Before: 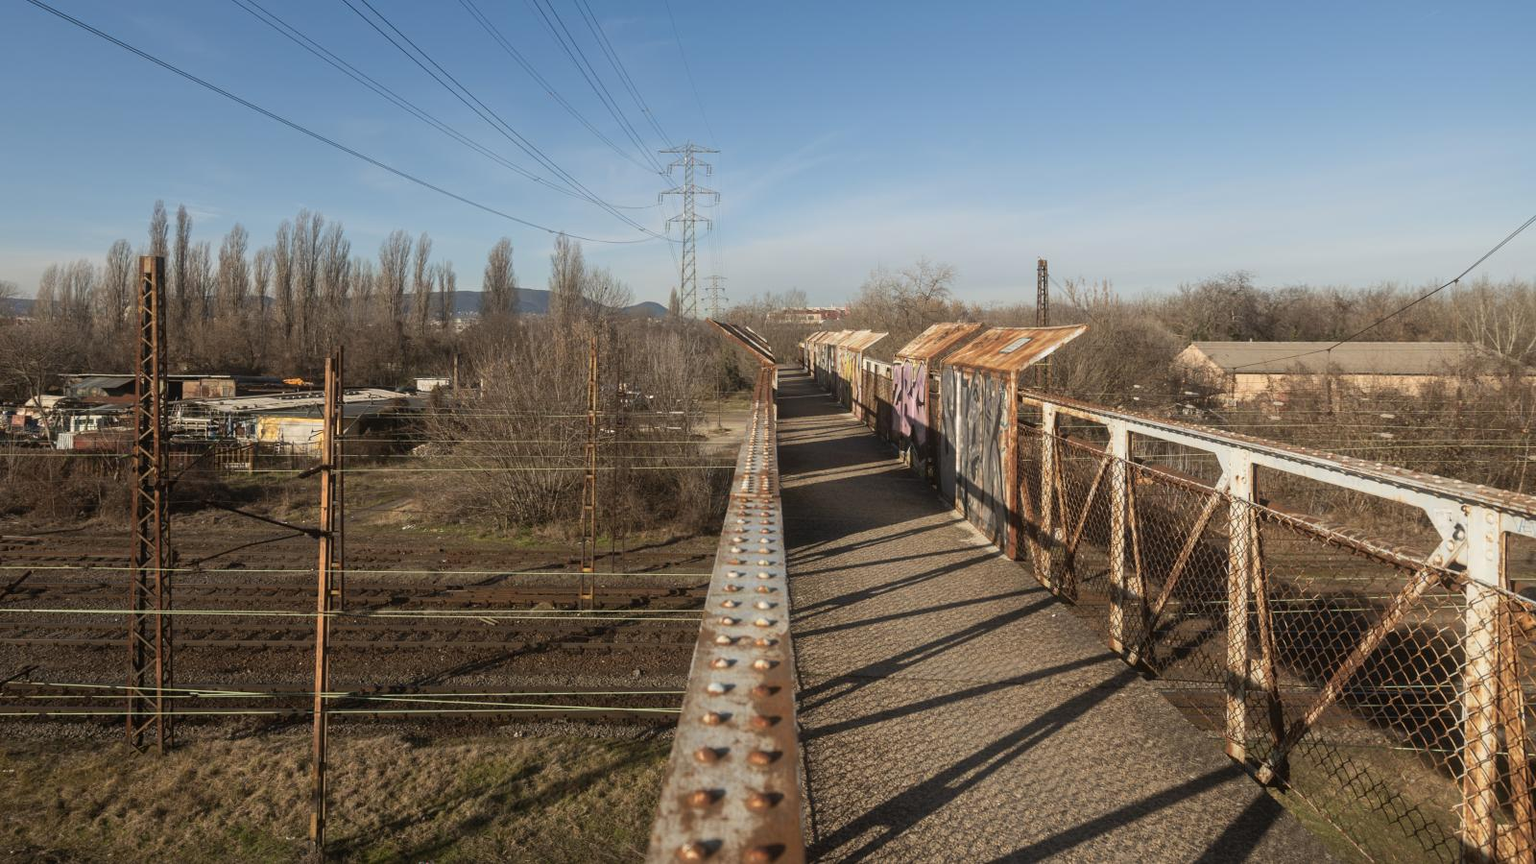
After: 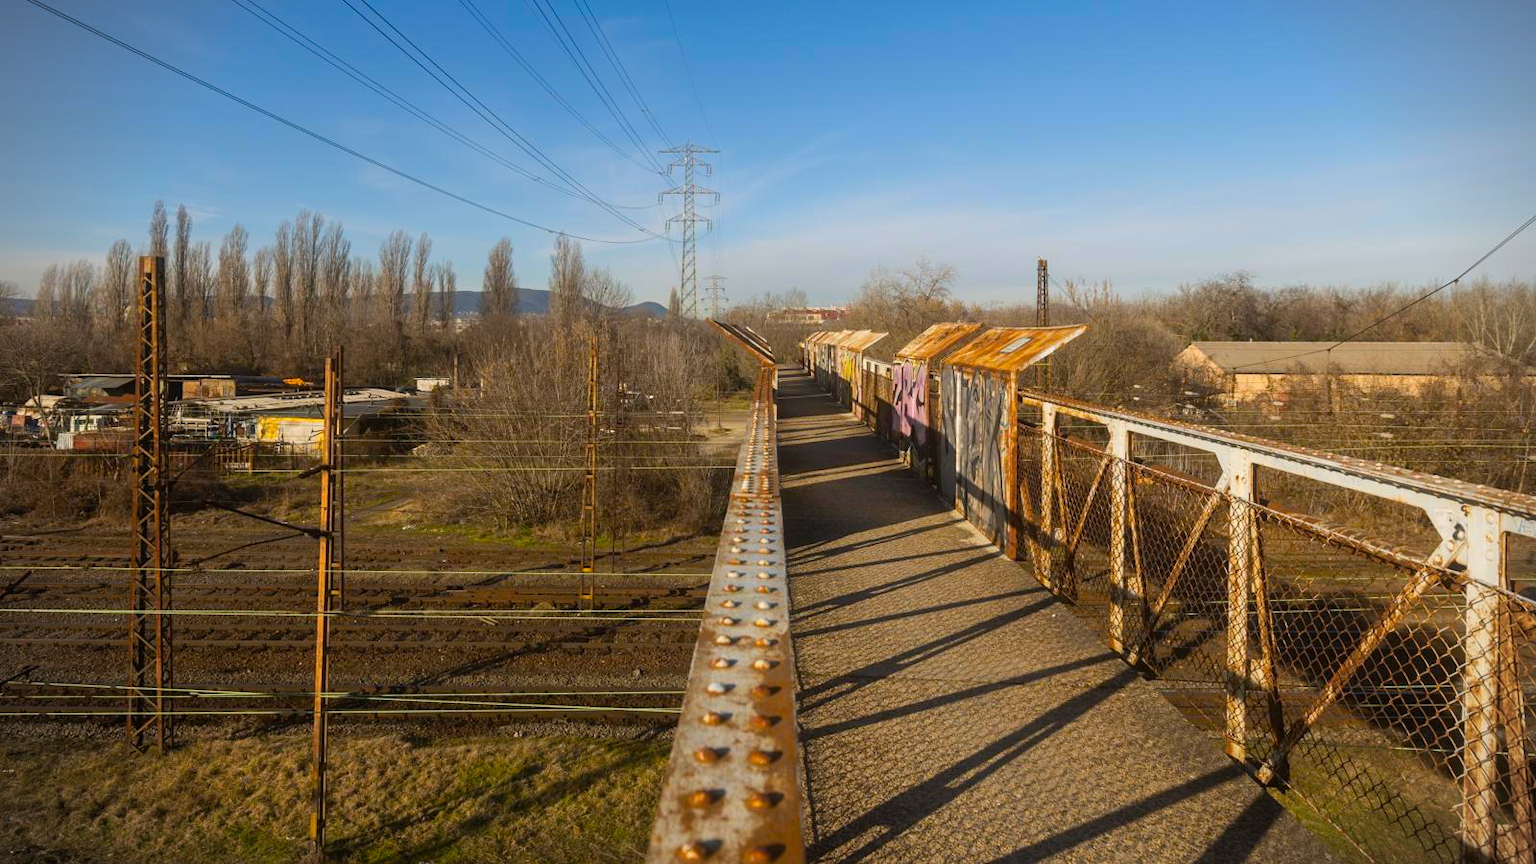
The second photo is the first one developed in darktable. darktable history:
exposure: black level correction 0.001, exposure 0.017 EV, compensate highlight preservation false
color balance rgb: power › hue 314.29°, highlights gain › chroma 0.225%, highlights gain › hue 329.71°, linear chroma grading › global chroma 15.184%, perceptual saturation grading › global saturation 40.209%
vignetting: fall-off start 89.4%, fall-off radius 43.2%, width/height ratio 1.16
